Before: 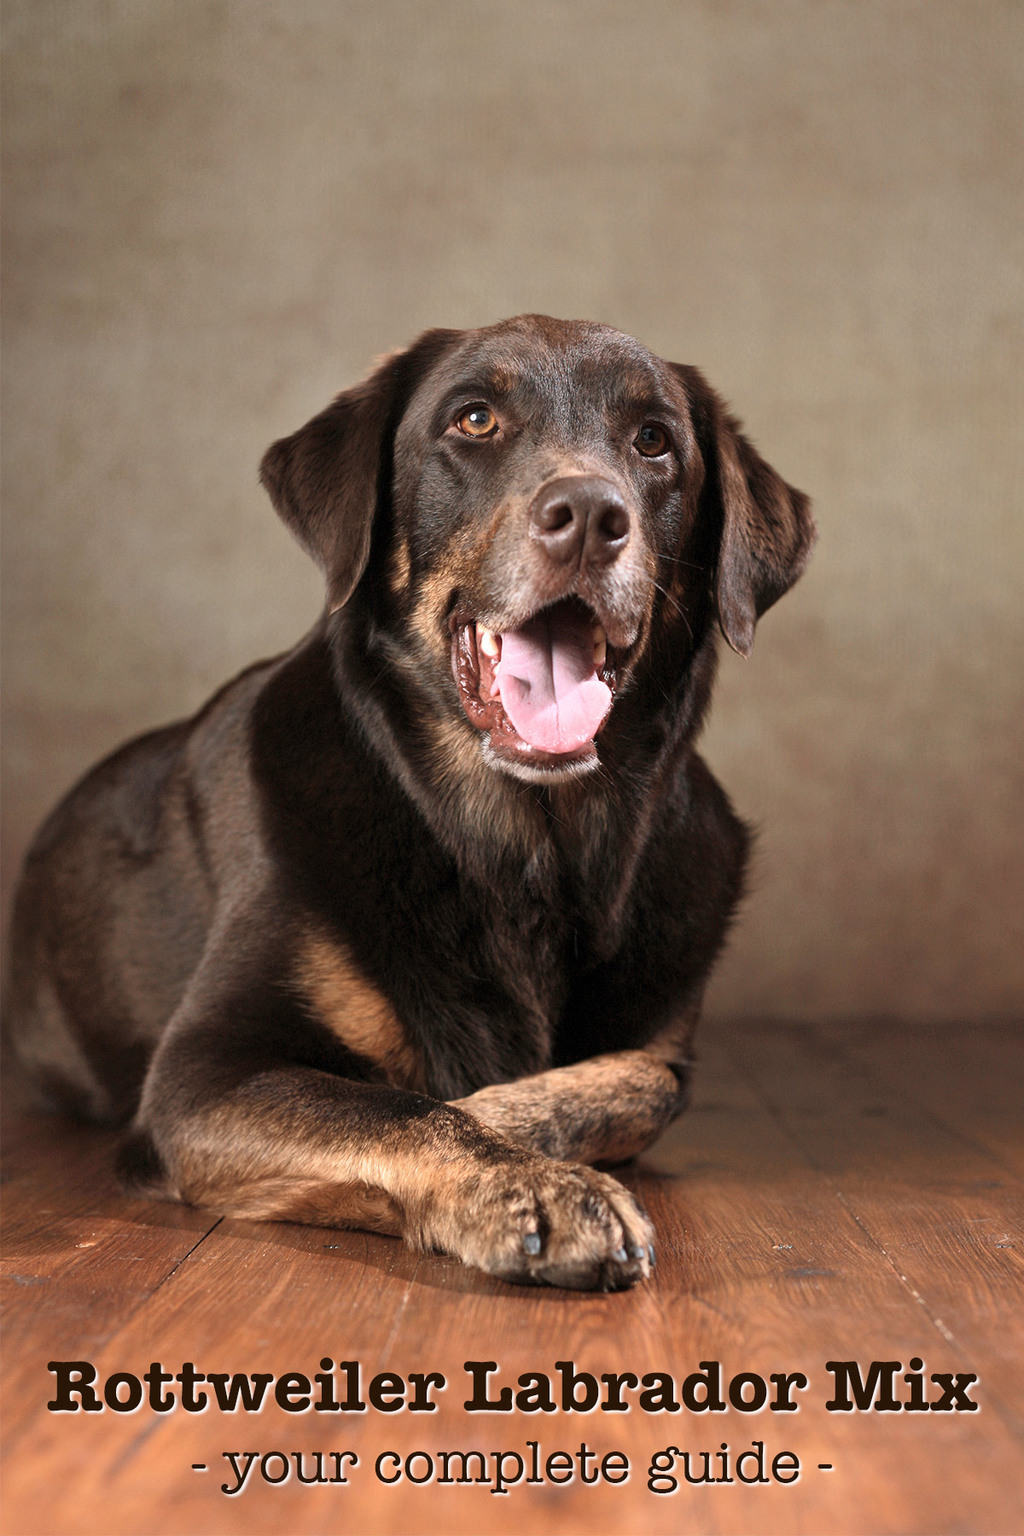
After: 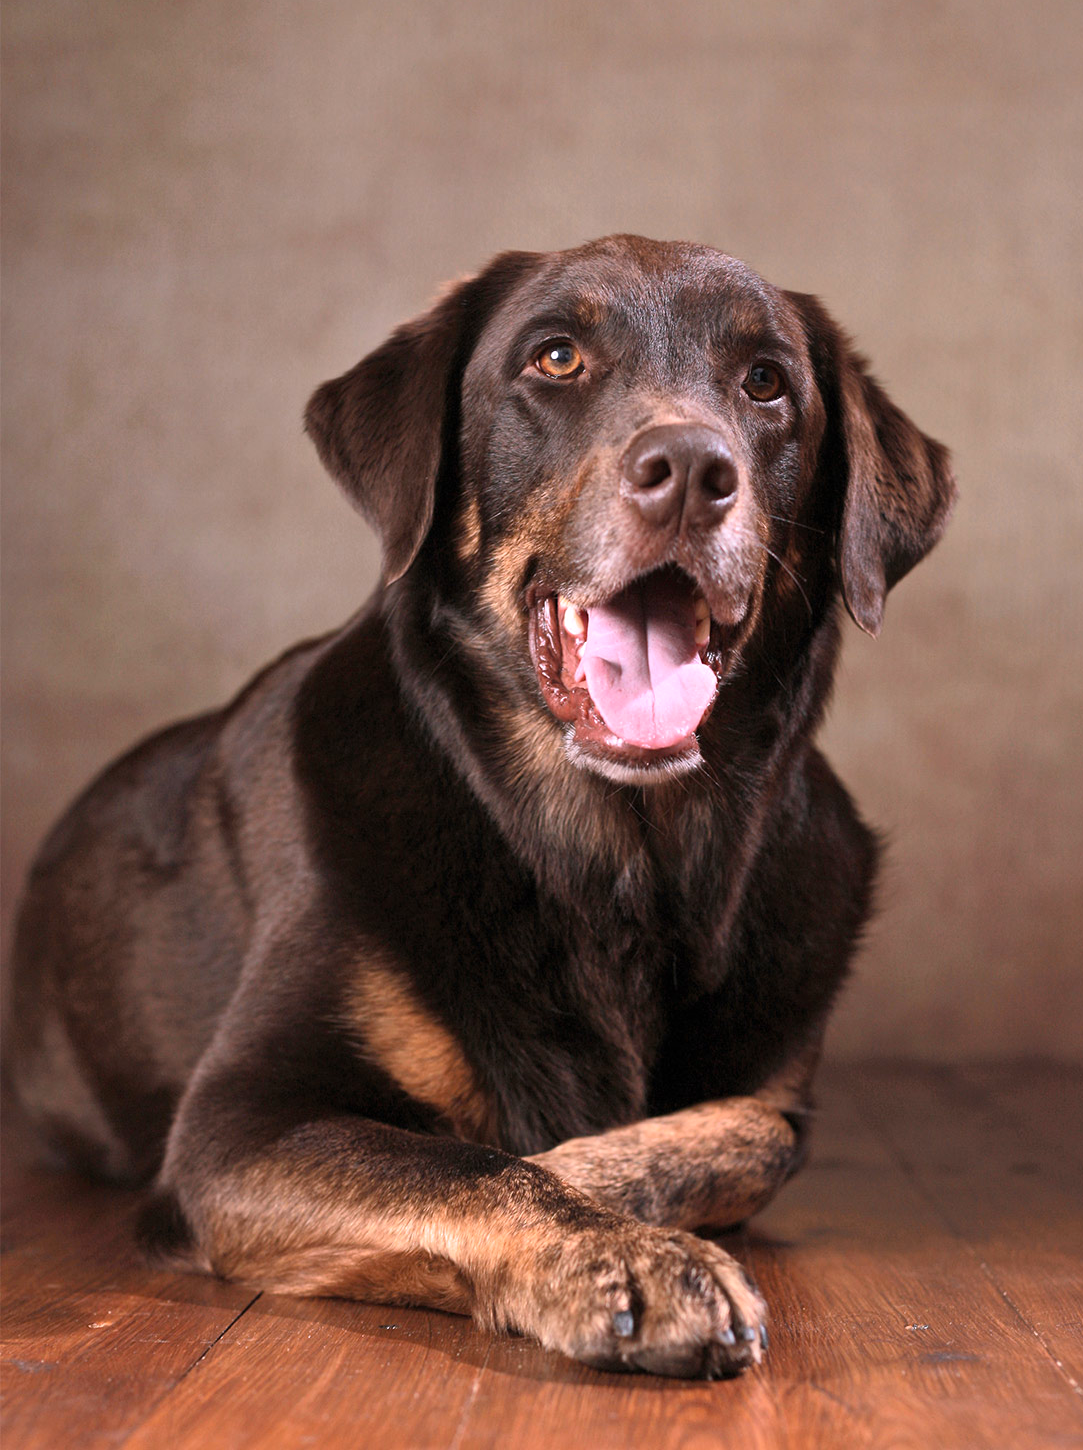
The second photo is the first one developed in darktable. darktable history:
crop: top 7.49%, right 9.717%, bottom 11.943%
white balance: red 1.05, blue 1.072
color balance: output saturation 110%
